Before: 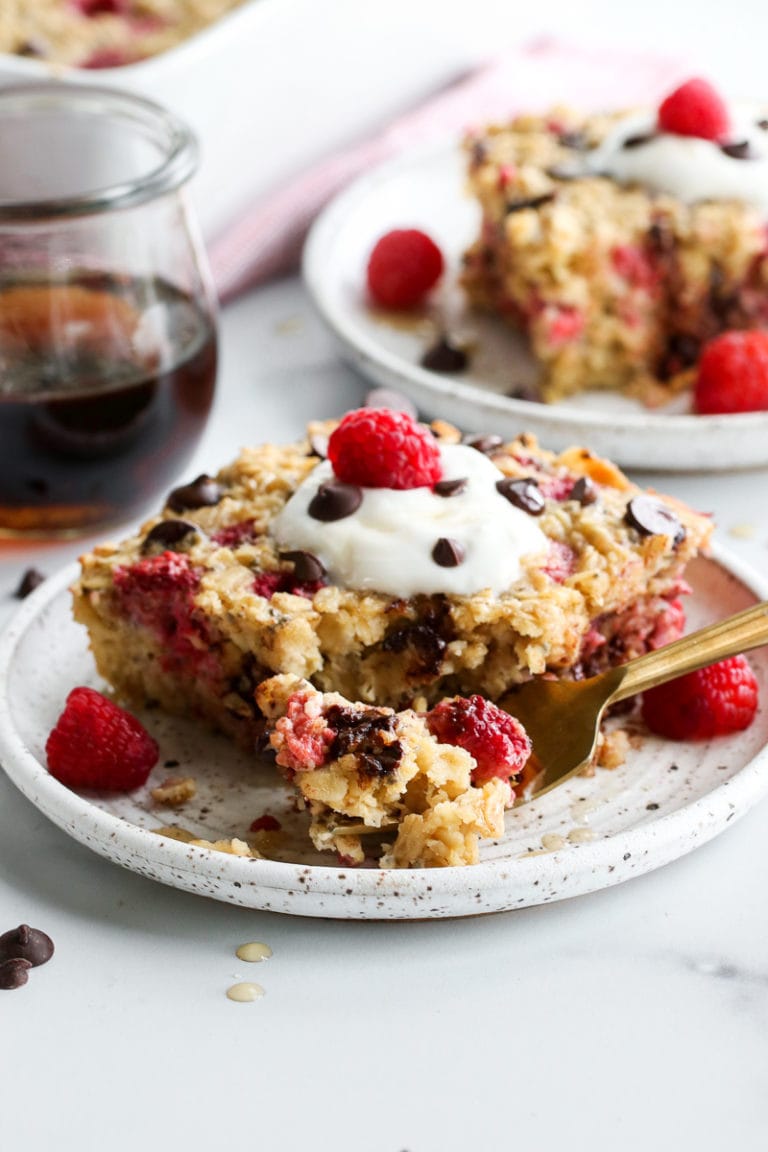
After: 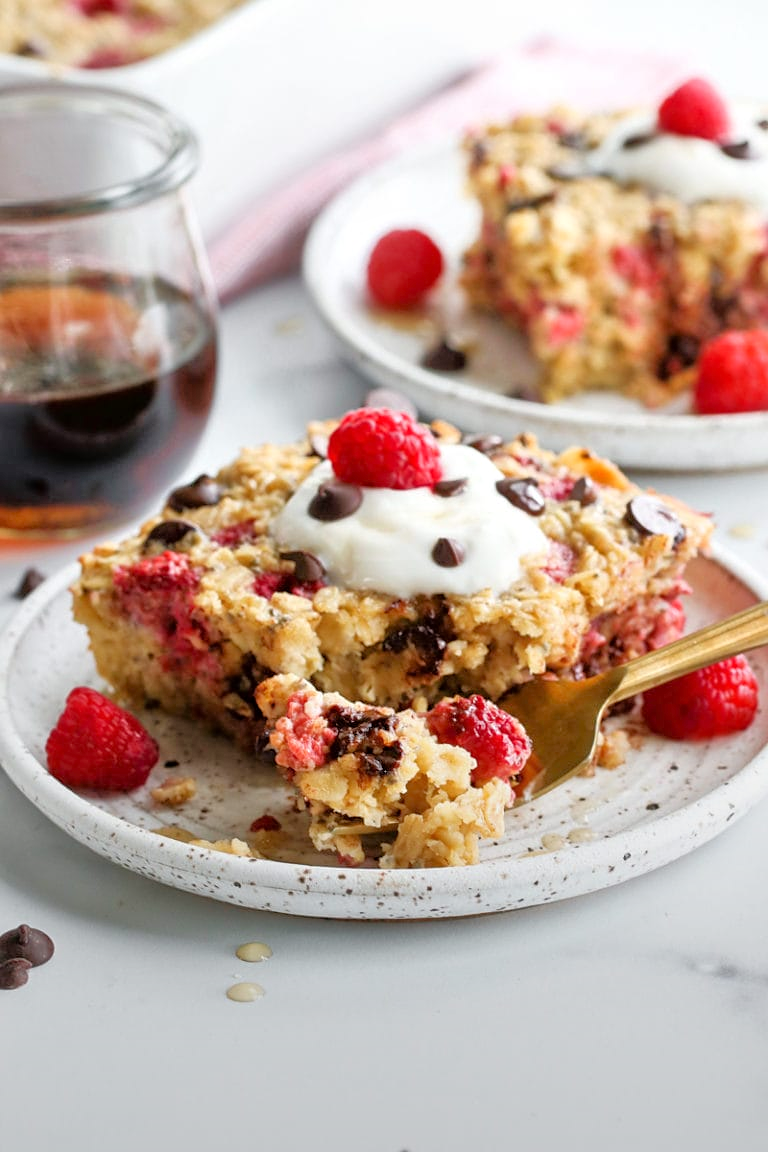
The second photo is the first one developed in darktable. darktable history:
tone equalizer: -7 EV 0.15 EV, -6 EV 0.6 EV, -5 EV 1.15 EV, -4 EV 1.33 EV, -3 EV 1.15 EV, -2 EV 0.6 EV, -1 EV 0.15 EV, mask exposure compensation -0.5 EV
graduated density: rotation -180°, offset 24.95
sharpen: amount 0.2
